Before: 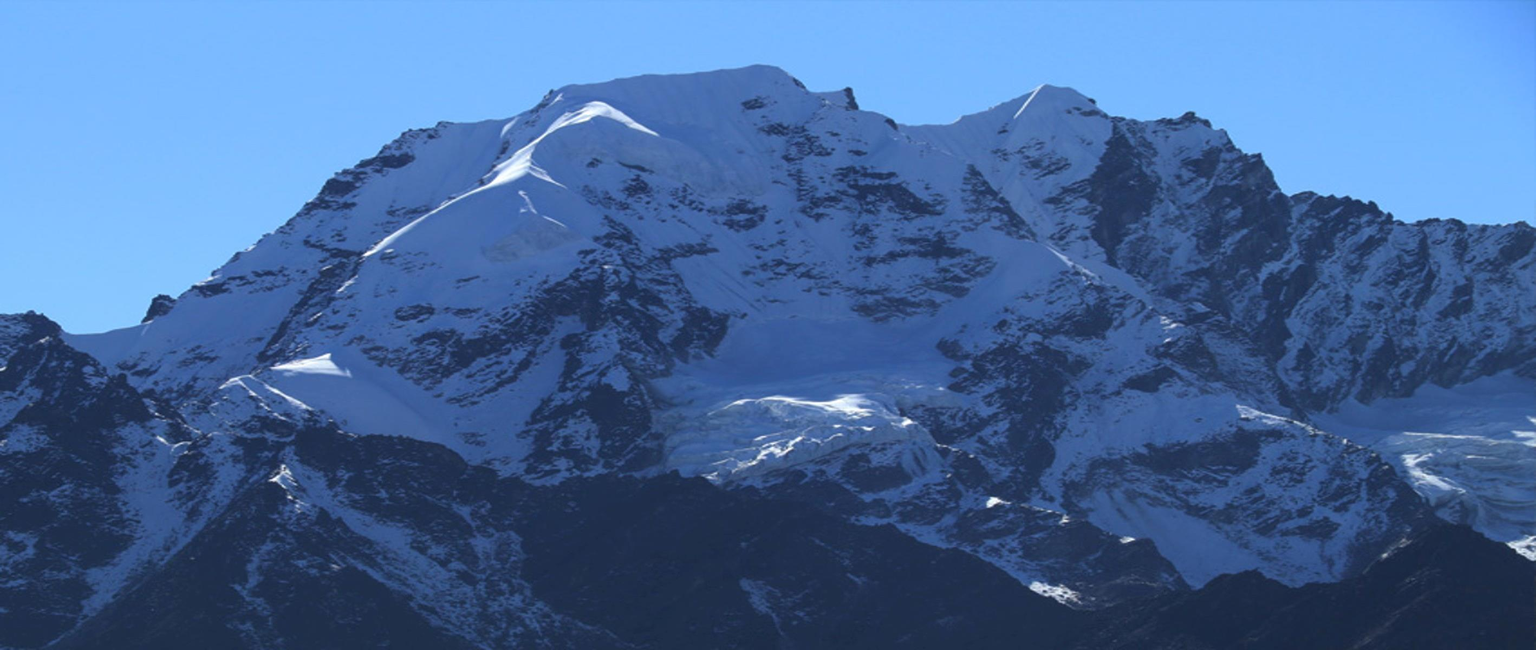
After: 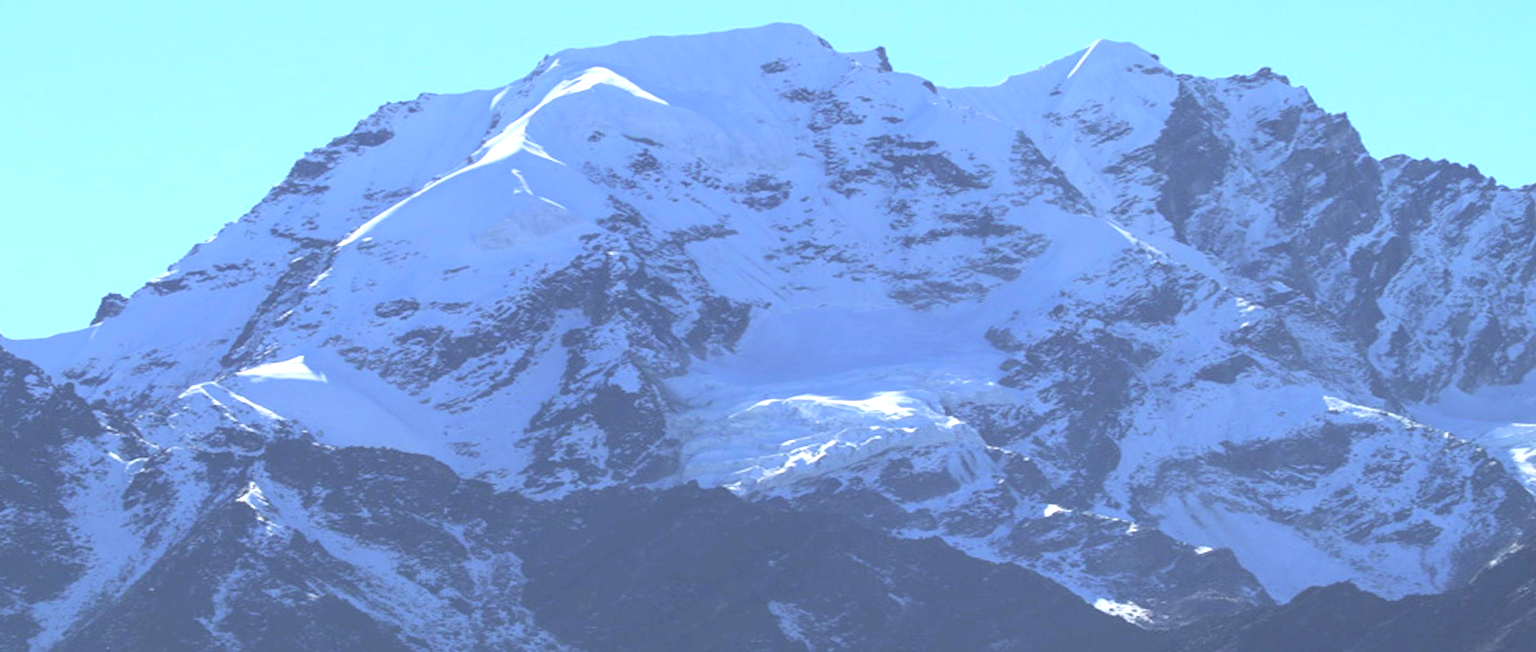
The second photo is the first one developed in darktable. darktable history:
crop: left 3.305%, top 6.436%, right 6.389%, bottom 3.258%
rotate and perspective: rotation -1°, crop left 0.011, crop right 0.989, crop top 0.025, crop bottom 0.975
exposure: black level correction 0, exposure 0.9 EV, compensate highlight preservation false
contrast brightness saturation: brightness 0.28
